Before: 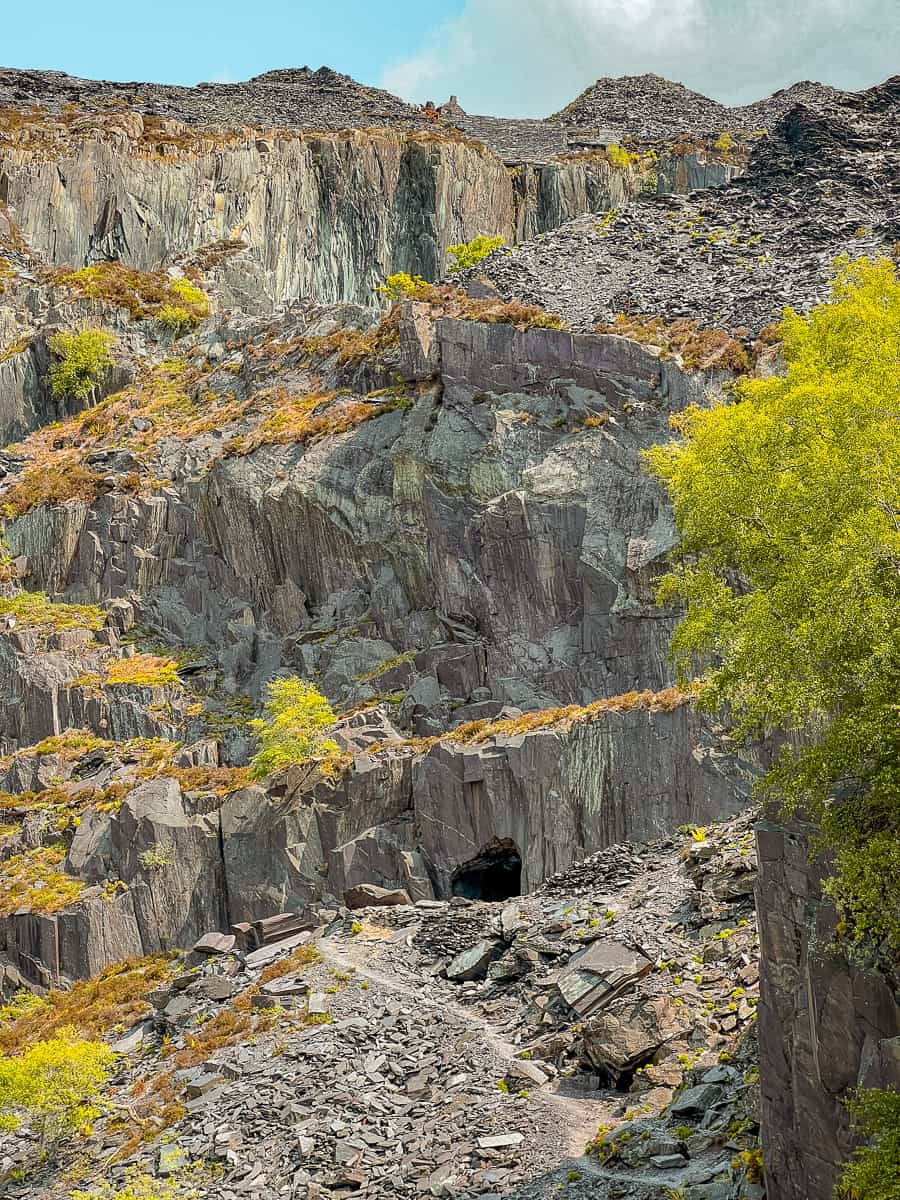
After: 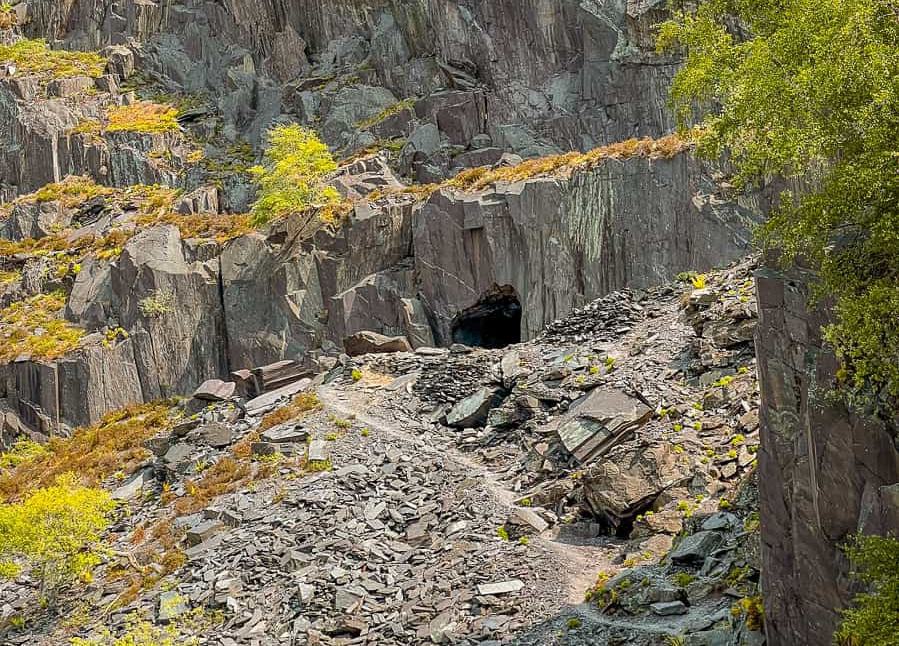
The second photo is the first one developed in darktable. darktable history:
crop and rotate: top 46.165%, right 0.005%
